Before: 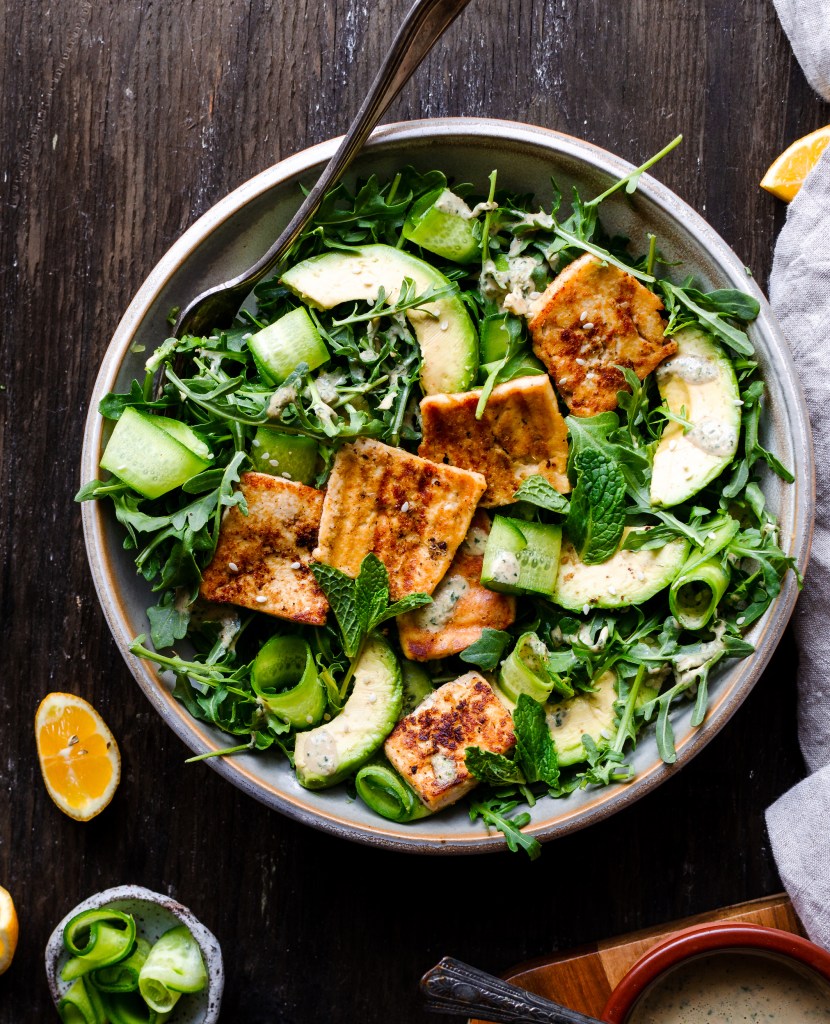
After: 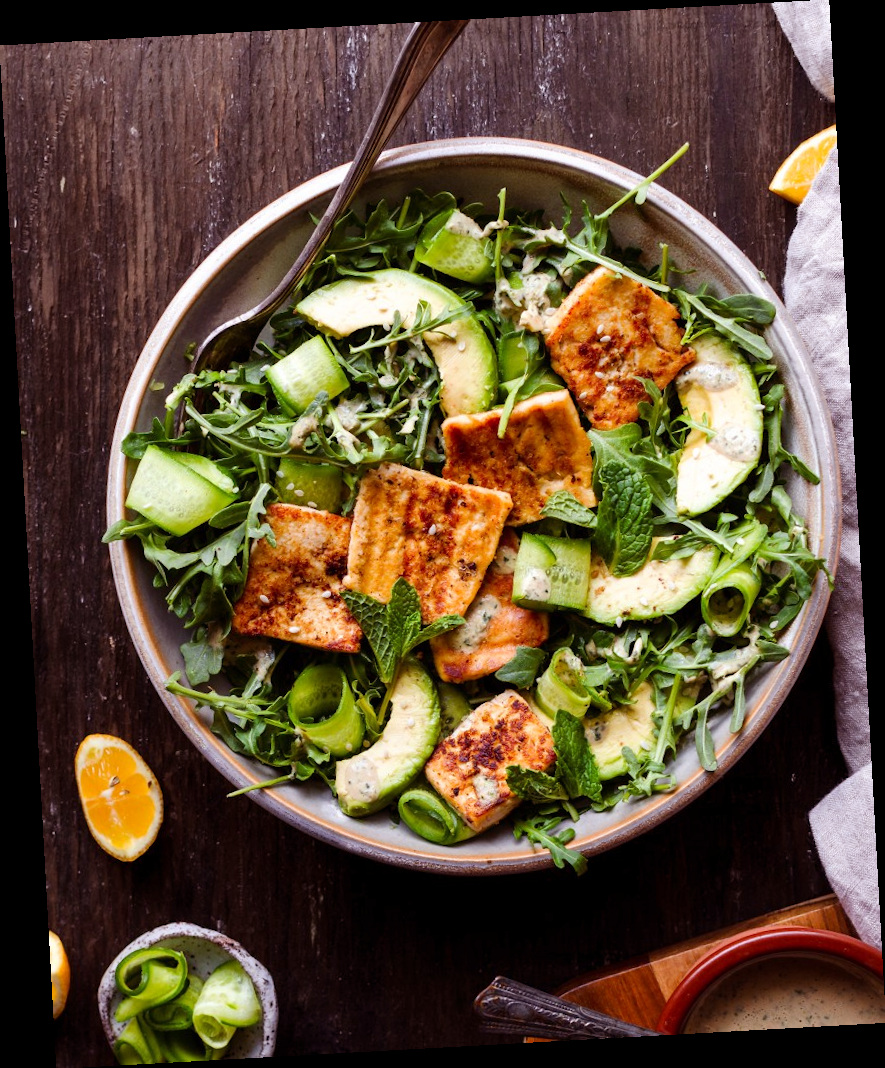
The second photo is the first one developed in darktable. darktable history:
rotate and perspective: rotation -3.18°, automatic cropping off
rgb levels: mode RGB, independent channels, levels [[0, 0.474, 1], [0, 0.5, 1], [0, 0.5, 1]]
